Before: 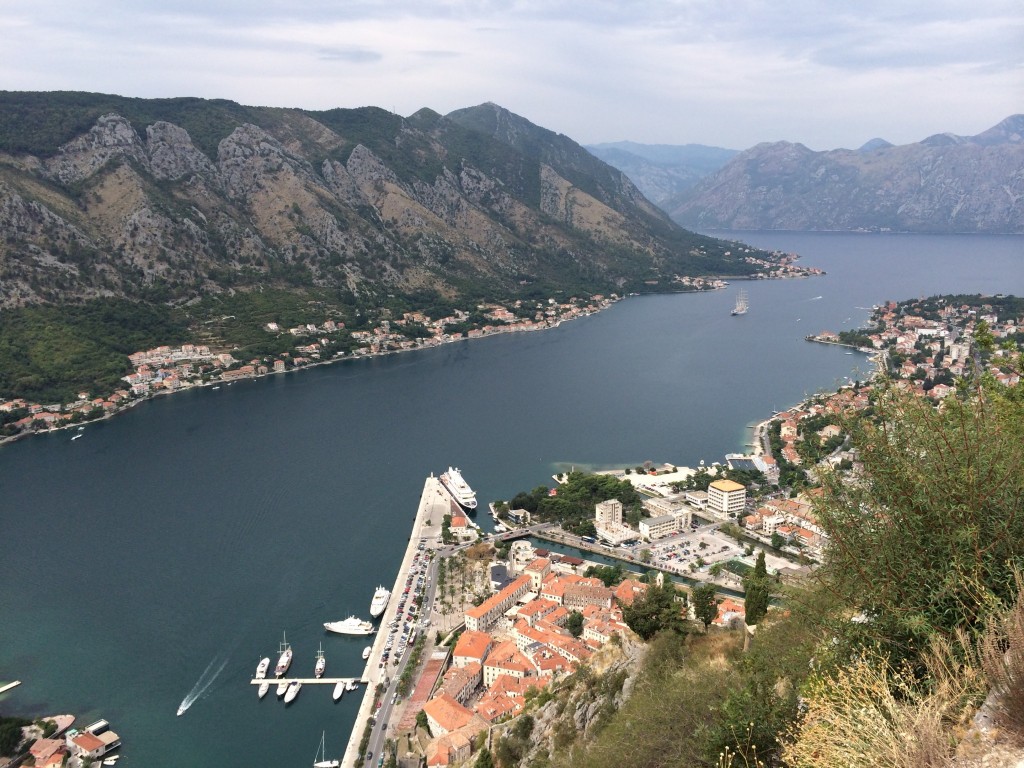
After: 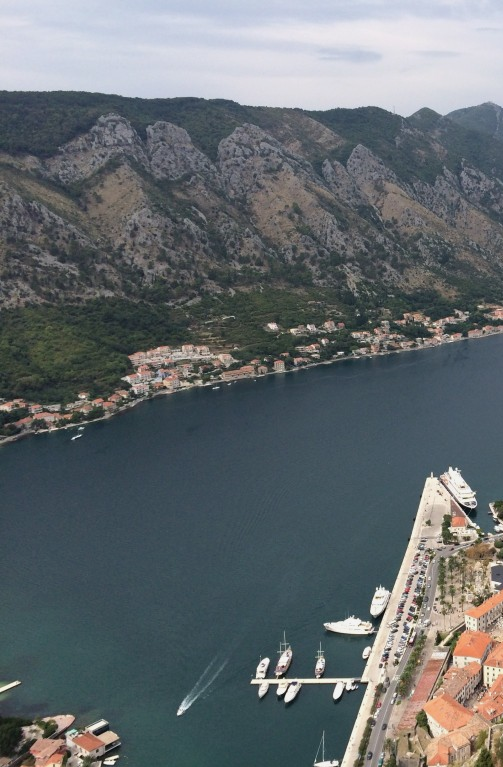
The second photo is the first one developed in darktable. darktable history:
crop and rotate: left 0%, top 0%, right 50.845%
exposure: exposure -0.151 EV, compensate highlight preservation false
